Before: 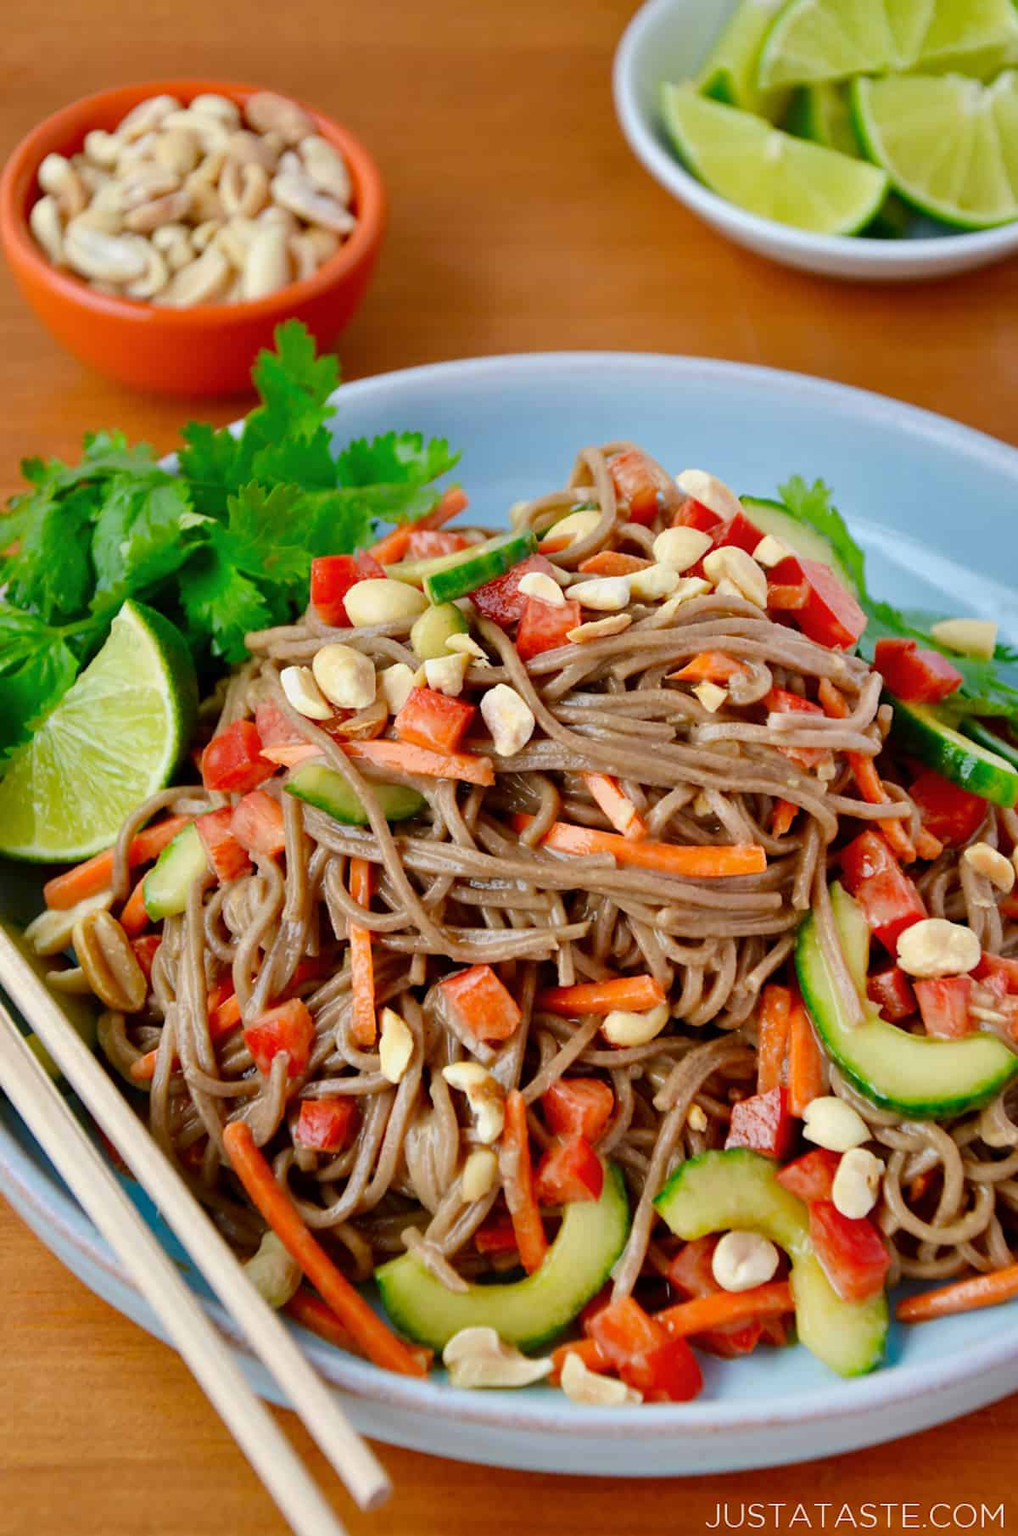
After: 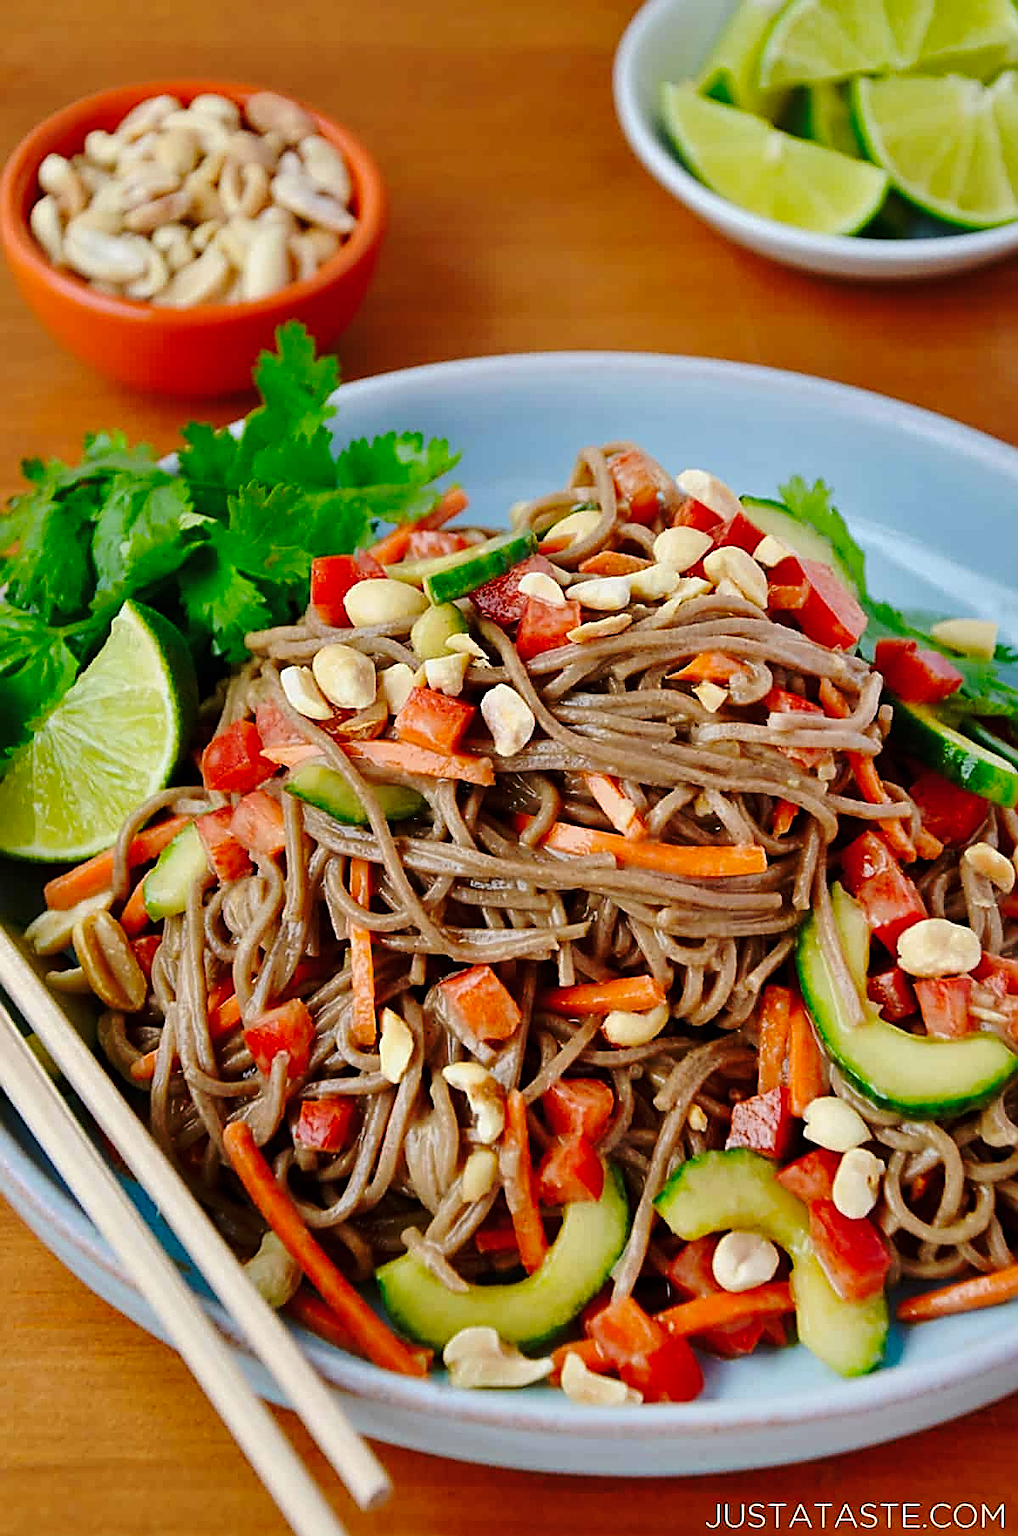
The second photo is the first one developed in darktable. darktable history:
base curve: curves: ch0 [(0, 0) (0.073, 0.04) (0.157, 0.139) (0.492, 0.492) (0.758, 0.758) (1, 1)], preserve colors none
contrast brightness saturation: saturation -0.054
sharpen: amount 1.017
